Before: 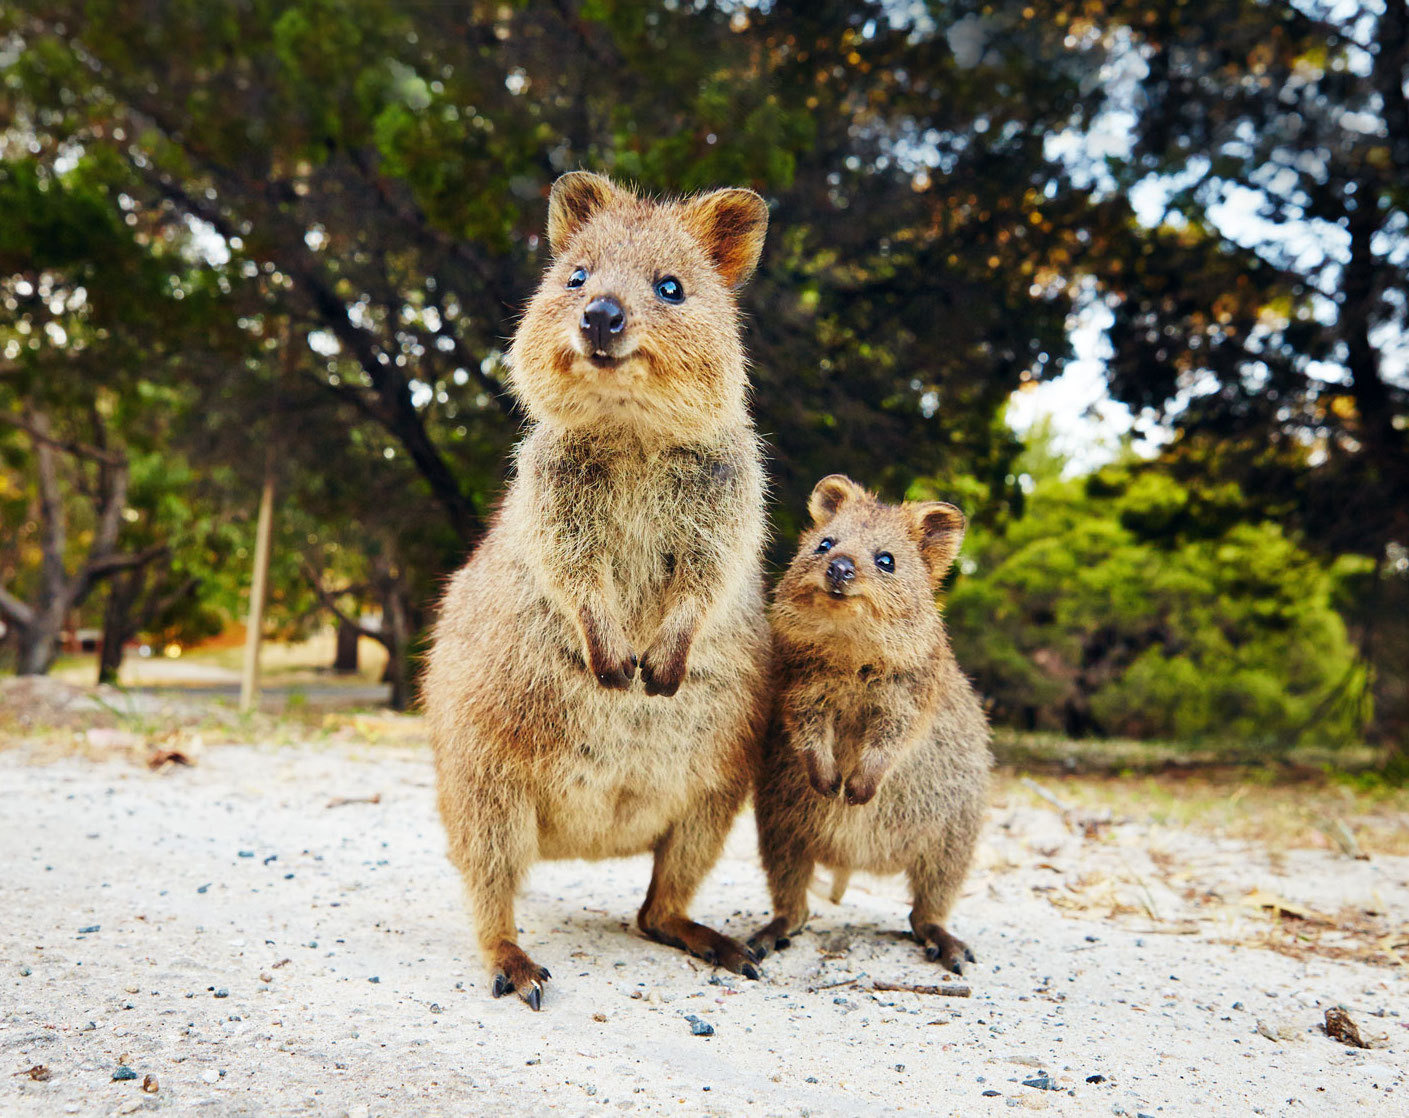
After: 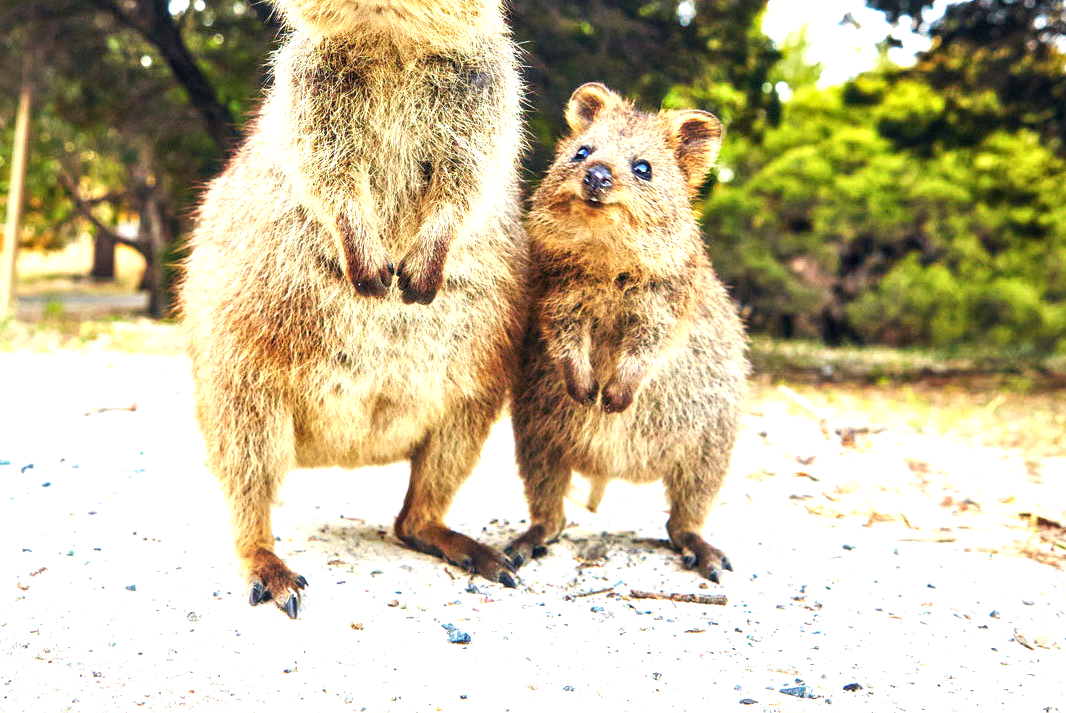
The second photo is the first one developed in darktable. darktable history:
exposure: exposure 0.935 EV, compensate highlight preservation false
crop and rotate: left 17.299%, top 35.115%, right 7.015%, bottom 1.024%
local contrast: on, module defaults
